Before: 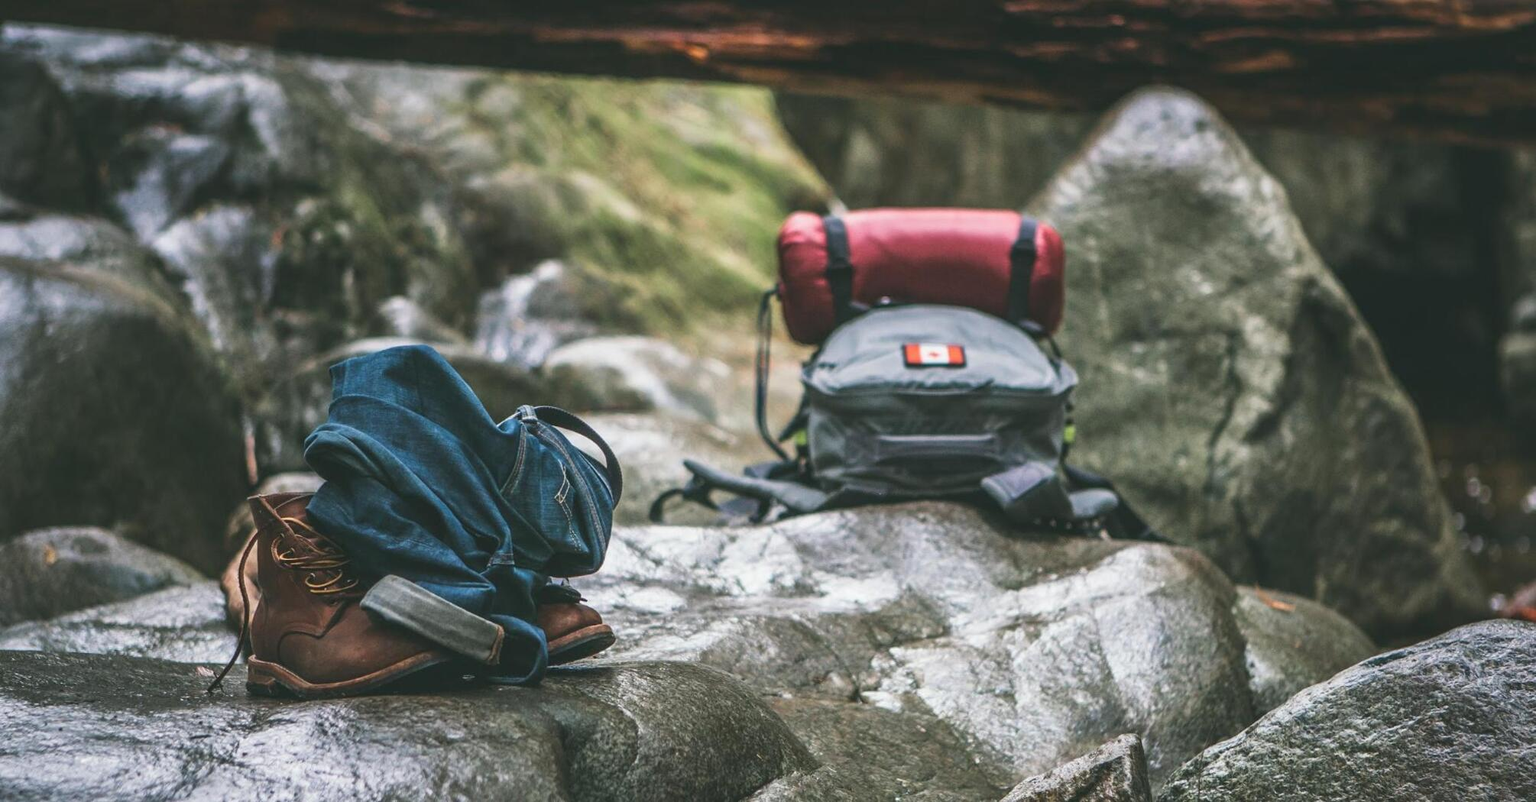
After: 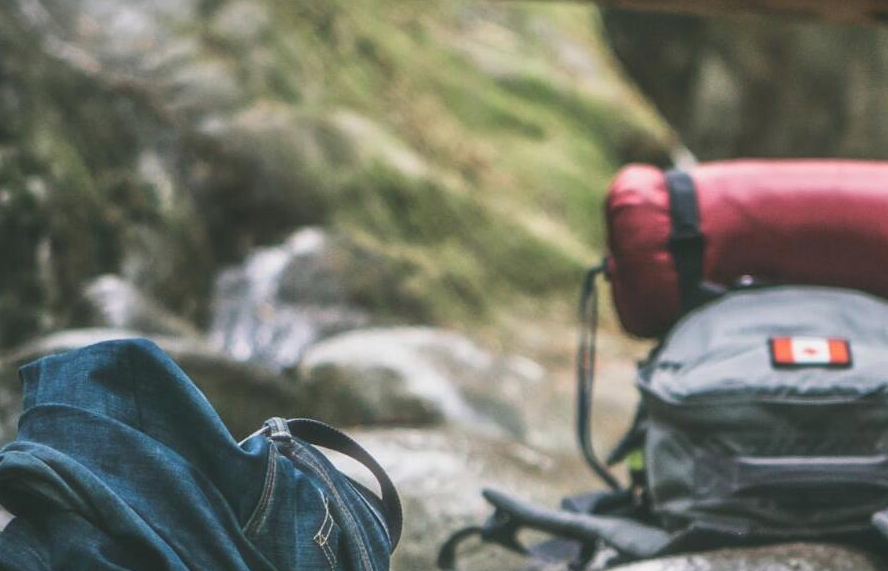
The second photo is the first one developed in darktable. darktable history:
crop: left 20.533%, top 10.825%, right 35.278%, bottom 34.773%
haze removal: strength -0.105, compatibility mode true, adaptive false
